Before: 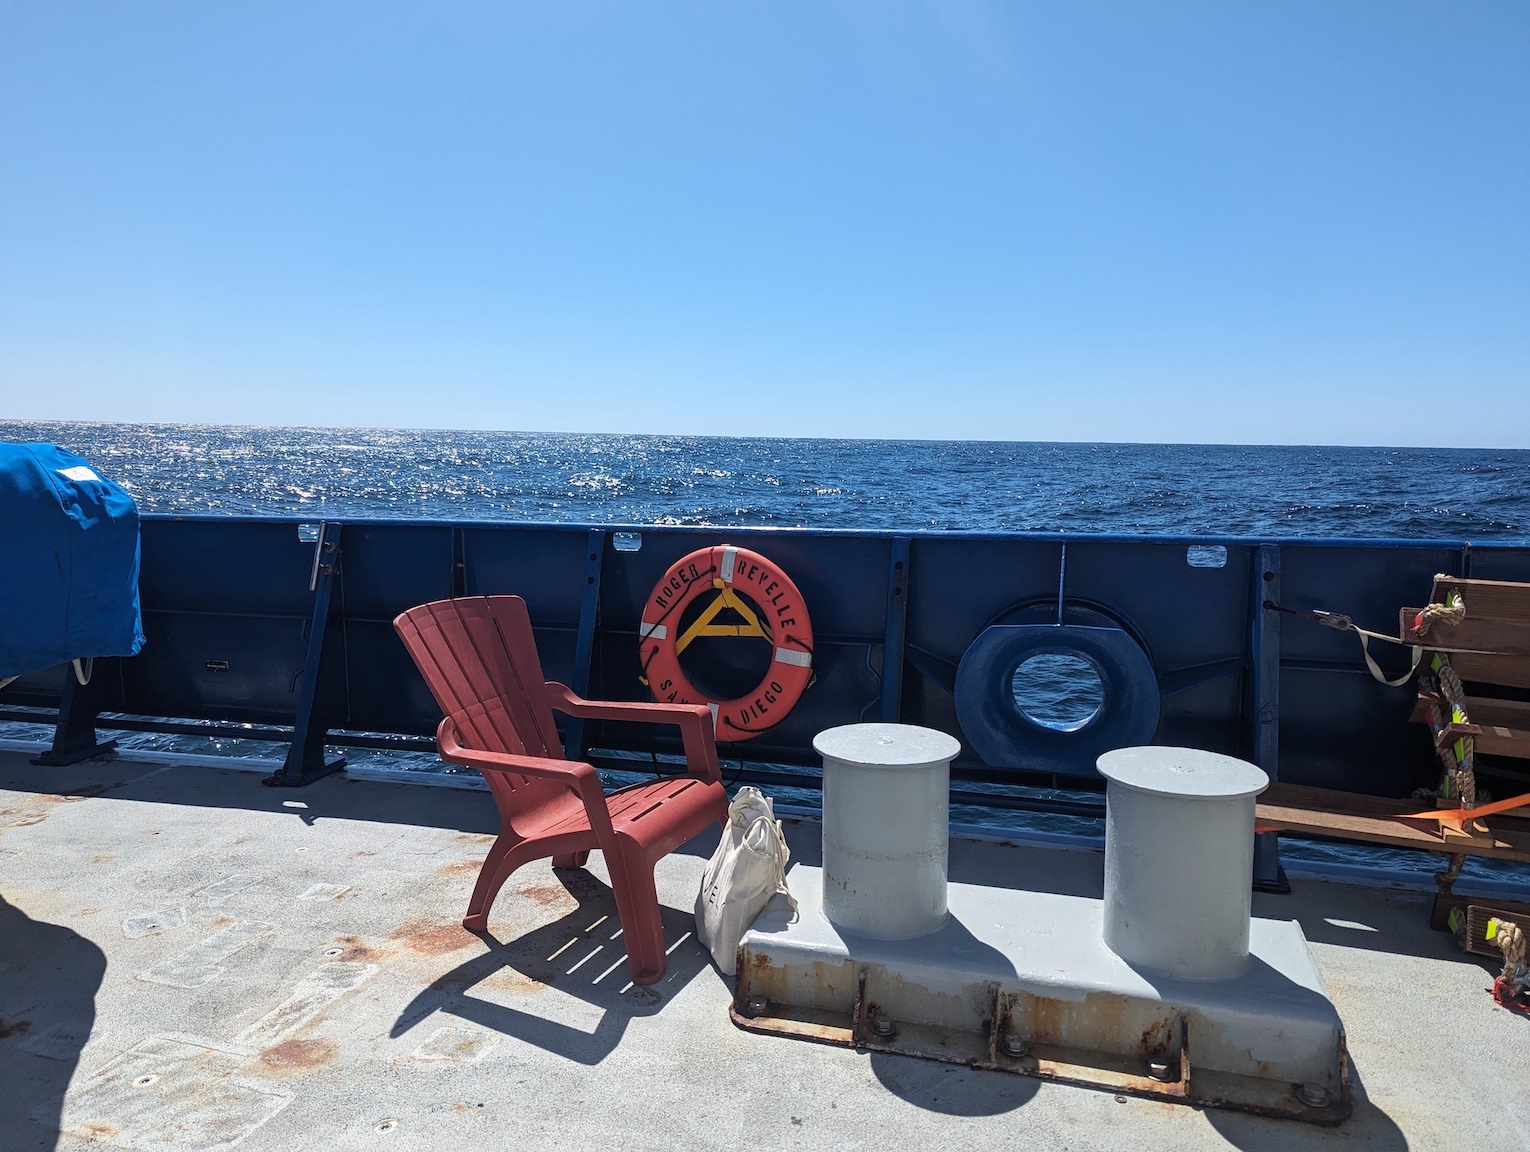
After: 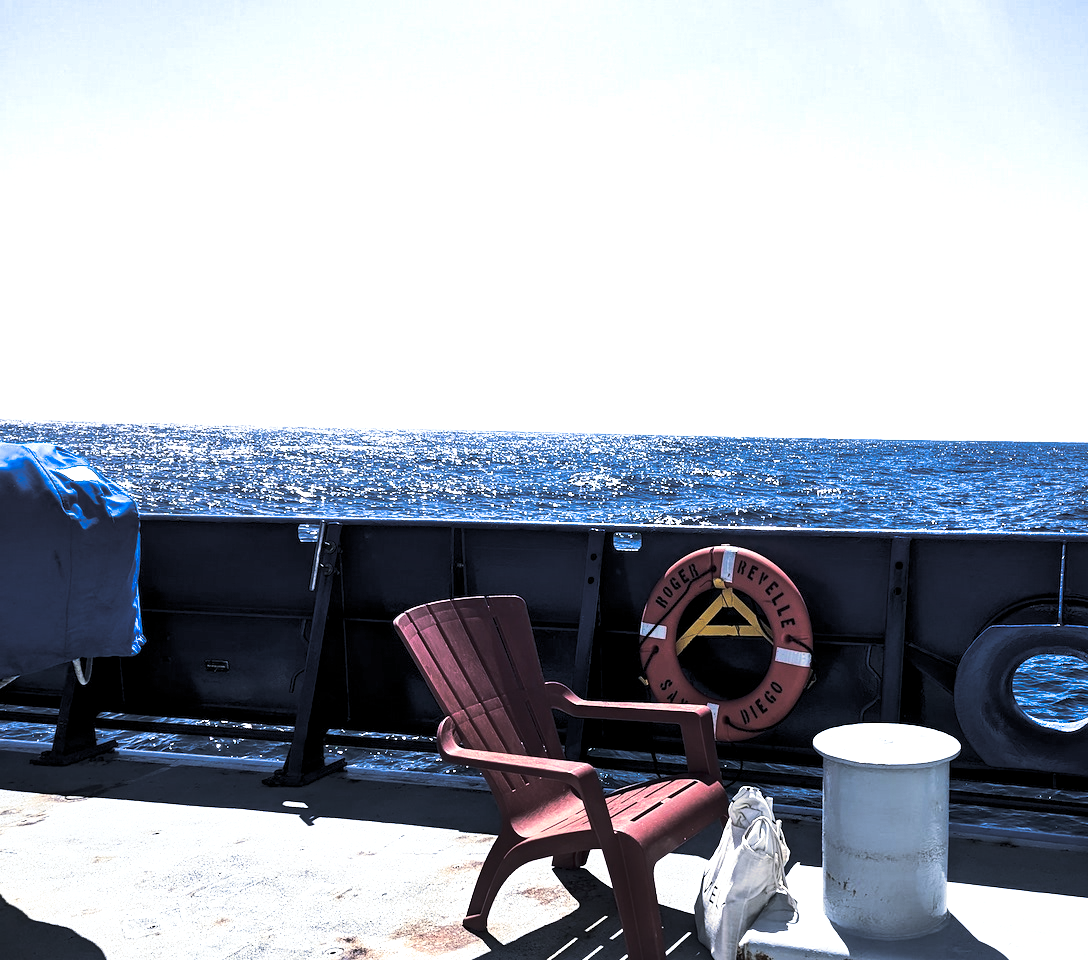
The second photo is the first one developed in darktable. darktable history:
split-toning: shadows › hue 43.2°, shadows › saturation 0, highlights › hue 50.4°, highlights › saturation 1
white balance: red 0.948, green 1.02, blue 1.176
crop: right 28.885%, bottom 16.626%
shadows and highlights: soften with gaussian
contrast brightness saturation: contrast 0.28
color balance rgb: shadows lift › chroma 2.79%, shadows lift › hue 190.66°, power › hue 171.85°, highlights gain › chroma 2.16%, highlights gain › hue 75.26°, global offset › luminance -0.51%, perceptual saturation grading › highlights -33.8%, perceptual saturation grading › mid-tones 14.98%, perceptual saturation grading › shadows 48.43%, perceptual brilliance grading › highlights 15.68%, perceptual brilliance grading › mid-tones 6.62%, perceptual brilliance grading › shadows -14.98%, global vibrance 11.32%, contrast 5.05%
